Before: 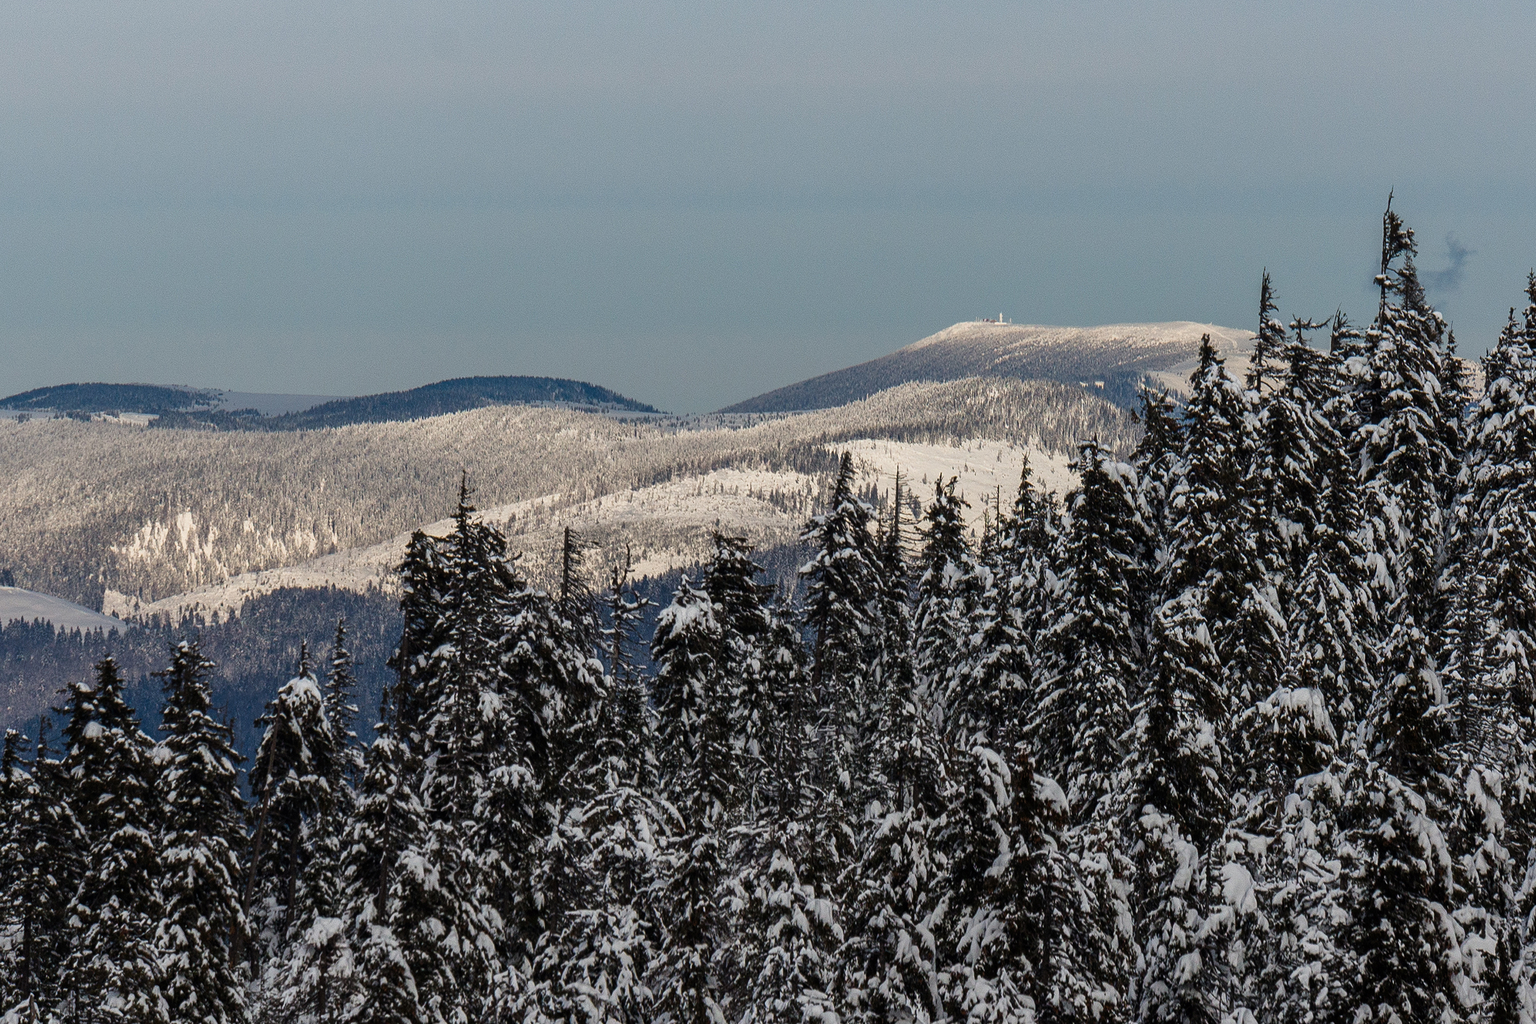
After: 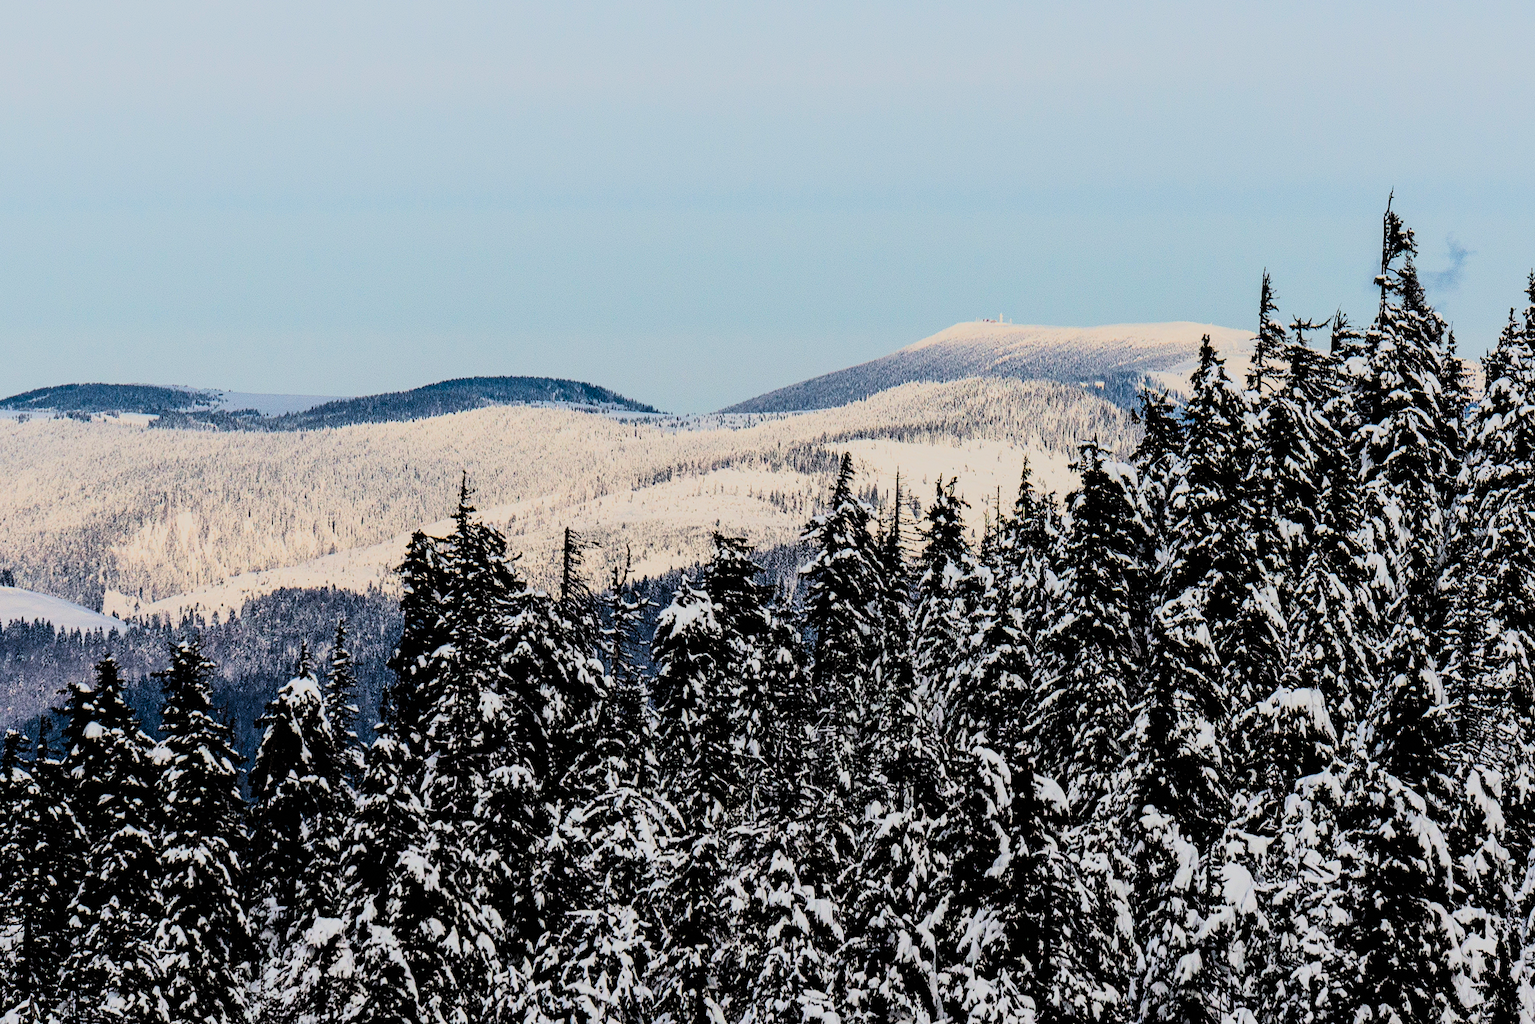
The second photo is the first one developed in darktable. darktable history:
filmic rgb: black relative exposure -7.75 EV, white relative exposure 4.4 EV, threshold 3 EV, hardness 3.76, latitude 38.11%, contrast 0.966, highlights saturation mix 10%, shadows ↔ highlights balance 4.59%, color science v4 (2020), enable highlight reconstruction true
rgb curve: curves: ch0 [(0, 0) (0.21, 0.15) (0.24, 0.21) (0.5, 0.75) (0.75, 0.96) (0.89, 0.99) (1, 1)]; ch1 [(0, 0.02) (0.21, 0.13) (0.25, 0.2) (0.5, 0.67) (0.75, 0.9) (0.89, 0.97) (1, 1)]; ch2 [(0, 0.02) (0.21, 0.13) (0.25, 0.2) (0.5, 0.67) (0.75, 0.9) (0.89, 0.97) (1, 1)], compensate middle gray true
